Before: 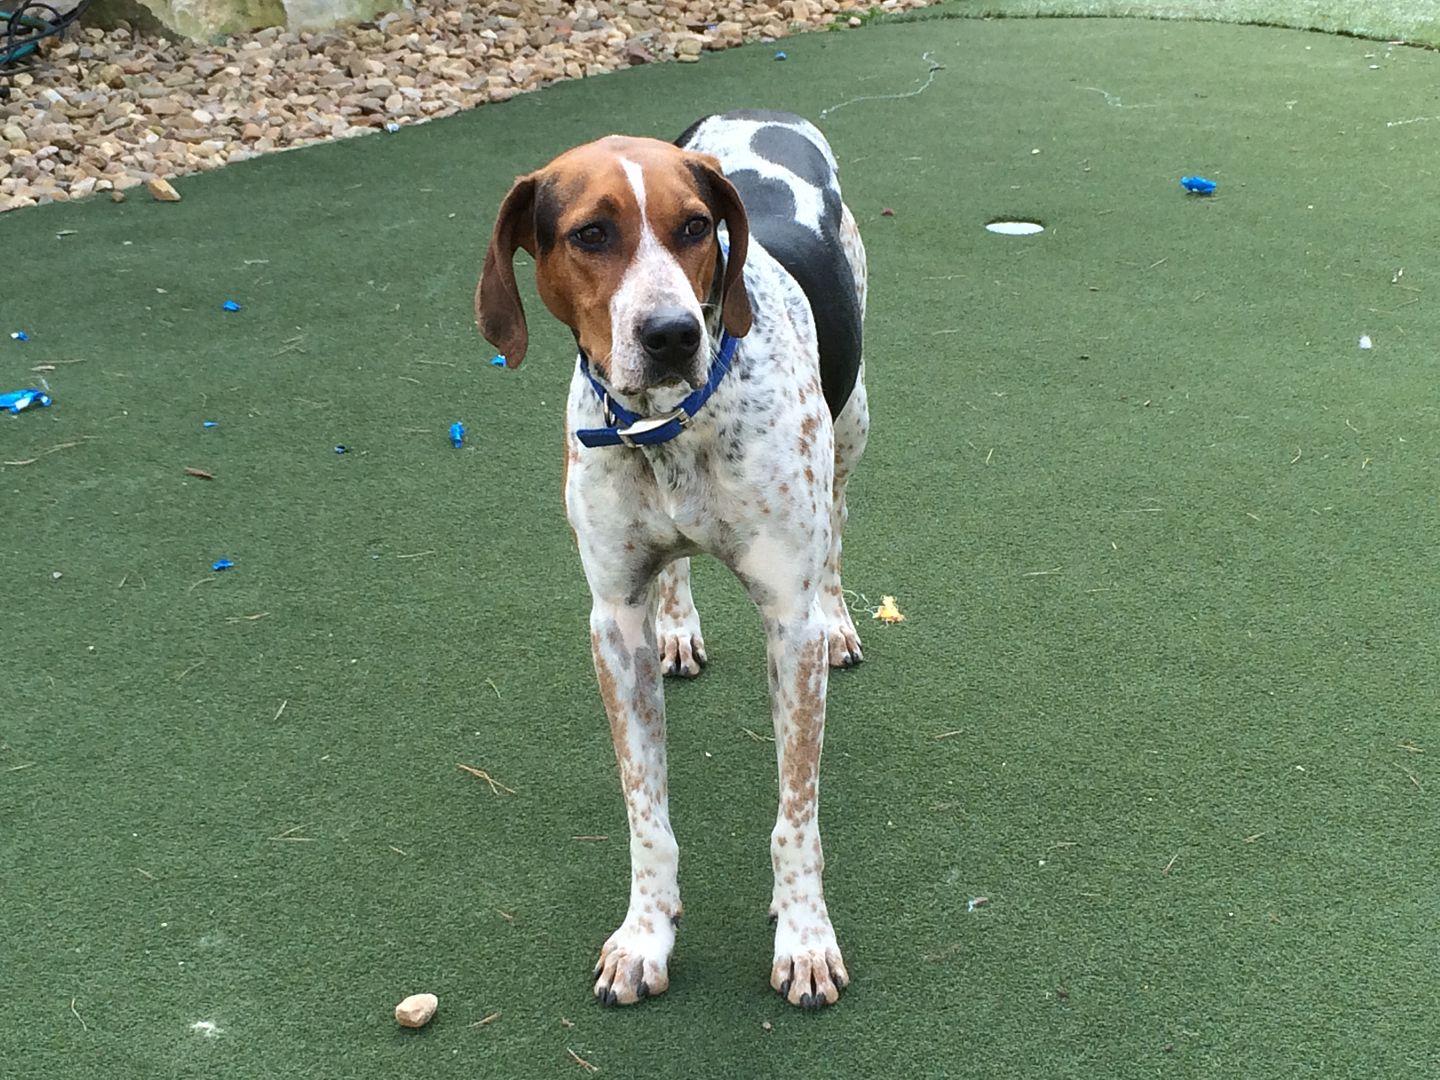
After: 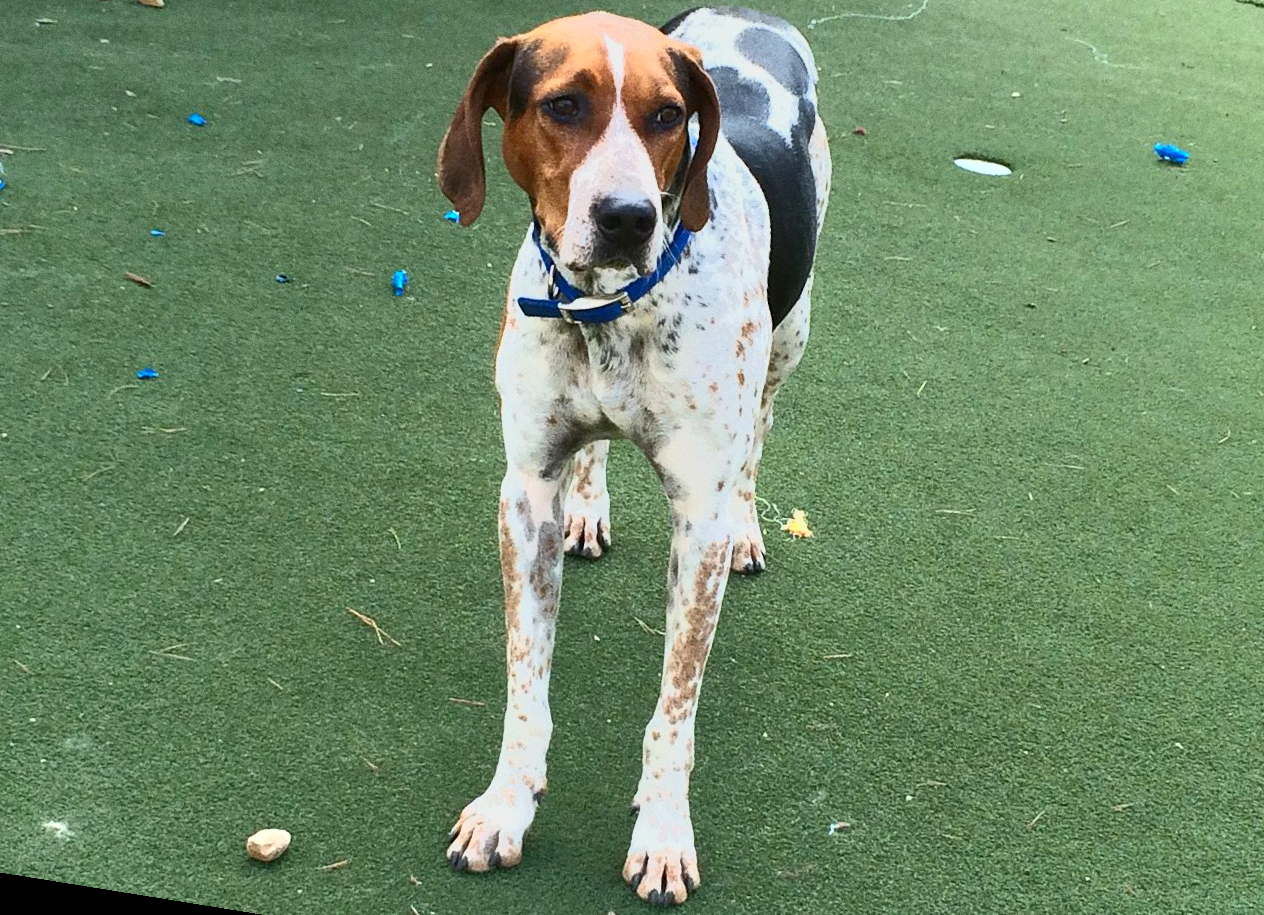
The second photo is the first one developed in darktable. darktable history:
tone equalizer: -7 EV -0.63 EV, -6 EV 1 EV, -5 EV -0.45 EV, -4 EV 0.43 EV, -3 EV 0.41 EV, -2 EV 0.15 EV, -1 EV -0.15 EV, +0 EV -0.39 EV, smoothing diameter 25%, edges refinement/feathering 10, preserve details guided filter
contrast brightness saturation: contrast 0.23, brightness 0.1, saturation 0.29
rotate and perspective: rotation 9.12°, automatic cropping off
grain: coarseness 0.09 ISO
crop: left 9.712%, top 16.928%, right 10.845%, bottom 12.332%
